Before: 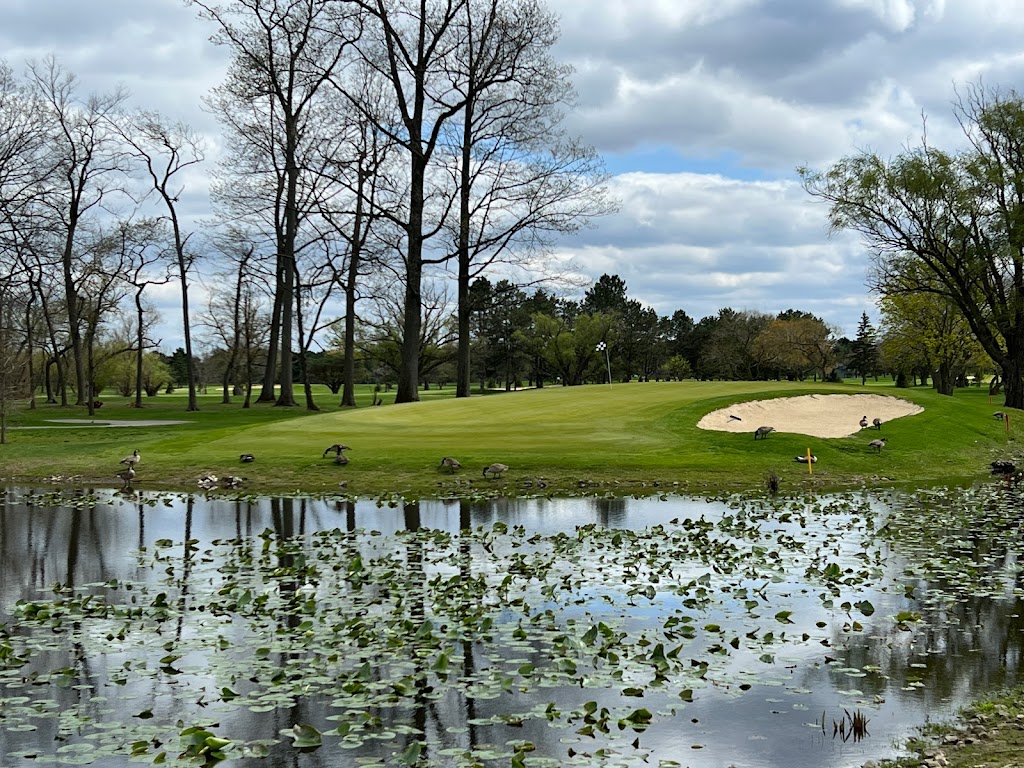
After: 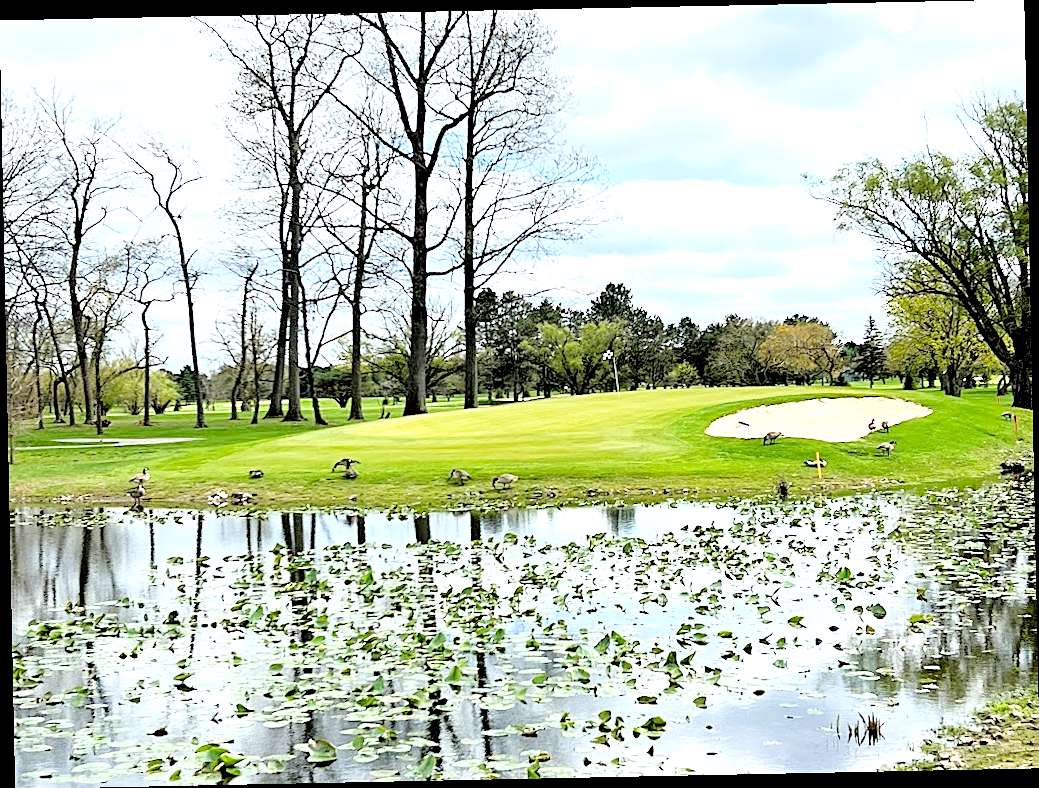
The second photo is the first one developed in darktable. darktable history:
filmic rgb: black relative exposure -4.88 EV, hardness 2.82
sharpen: on, module defaults
exposure: black level correction 0, exposure 1.675 EV, compensate exposure bias true, compensate highlight preservation false
levels: black 3.83%, white 90.64%, levels [0.044, 0.416, 0.908]
rotate and perspective: rotation -1.17°, automatic cropping off
